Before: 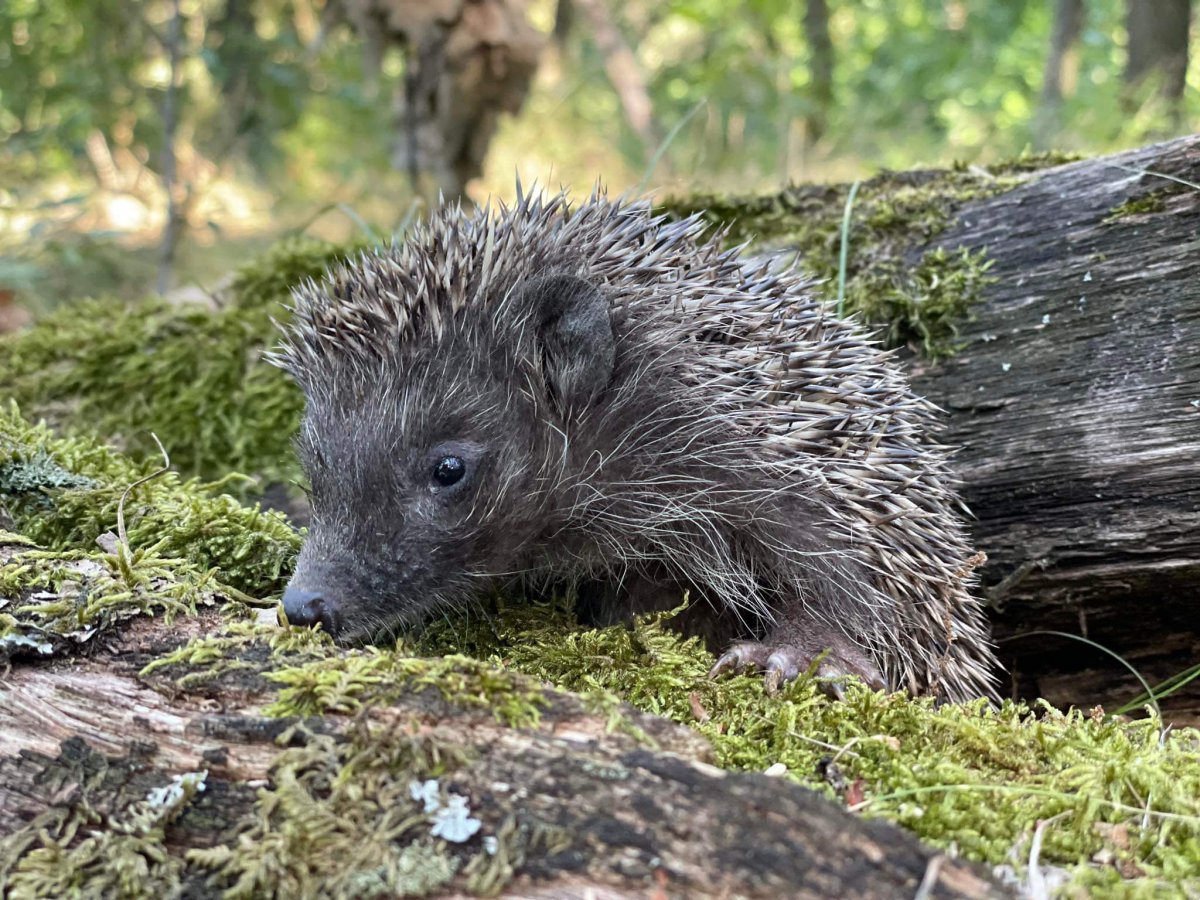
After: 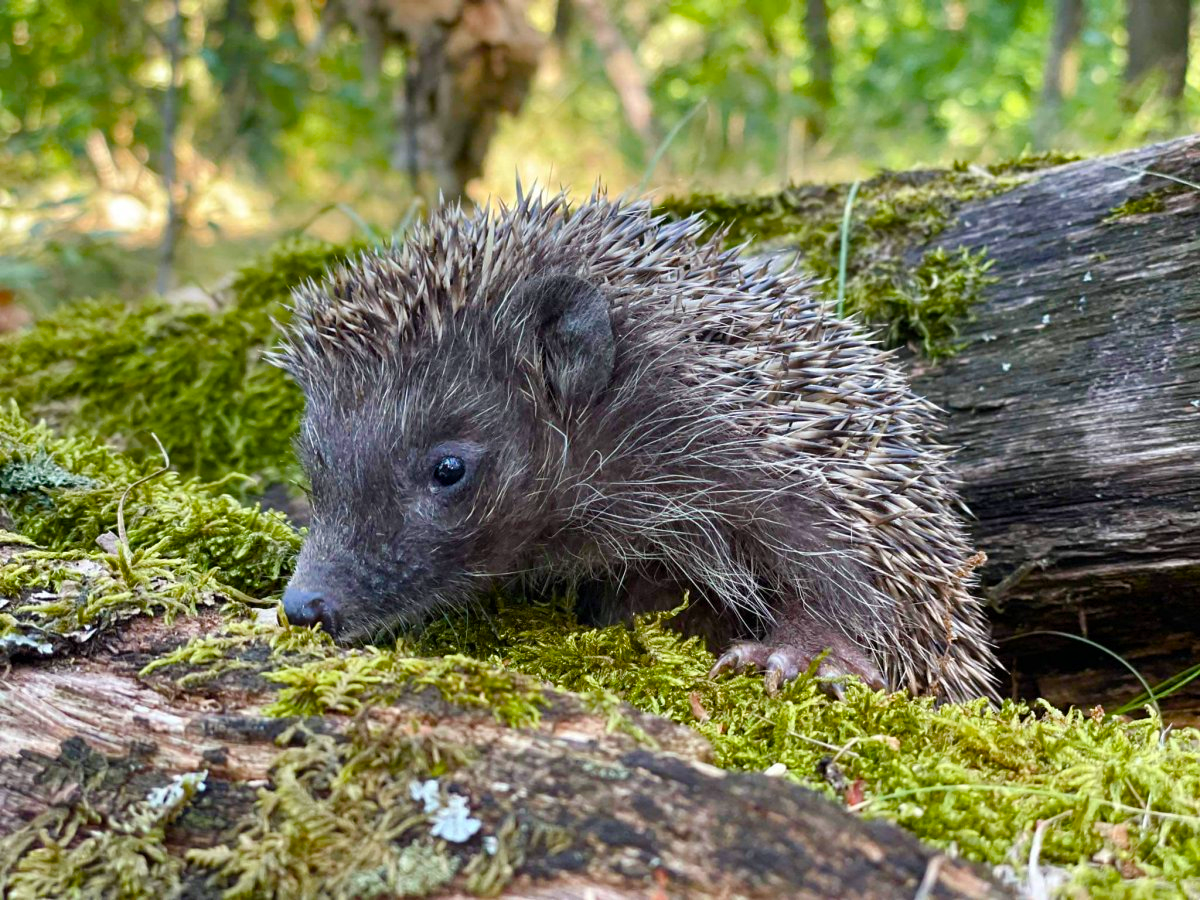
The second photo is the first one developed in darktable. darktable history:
tone equalizer: on, module defaults
color balance rgb: perceptual saturation grading › global saturation 39.839%, perceptual saturation grading › highlights -25.911%, perceptual saturation grading › mid-tones 34.942%, perceptual saturation grading › shadows 35.087%, global vibrance 22.285%
